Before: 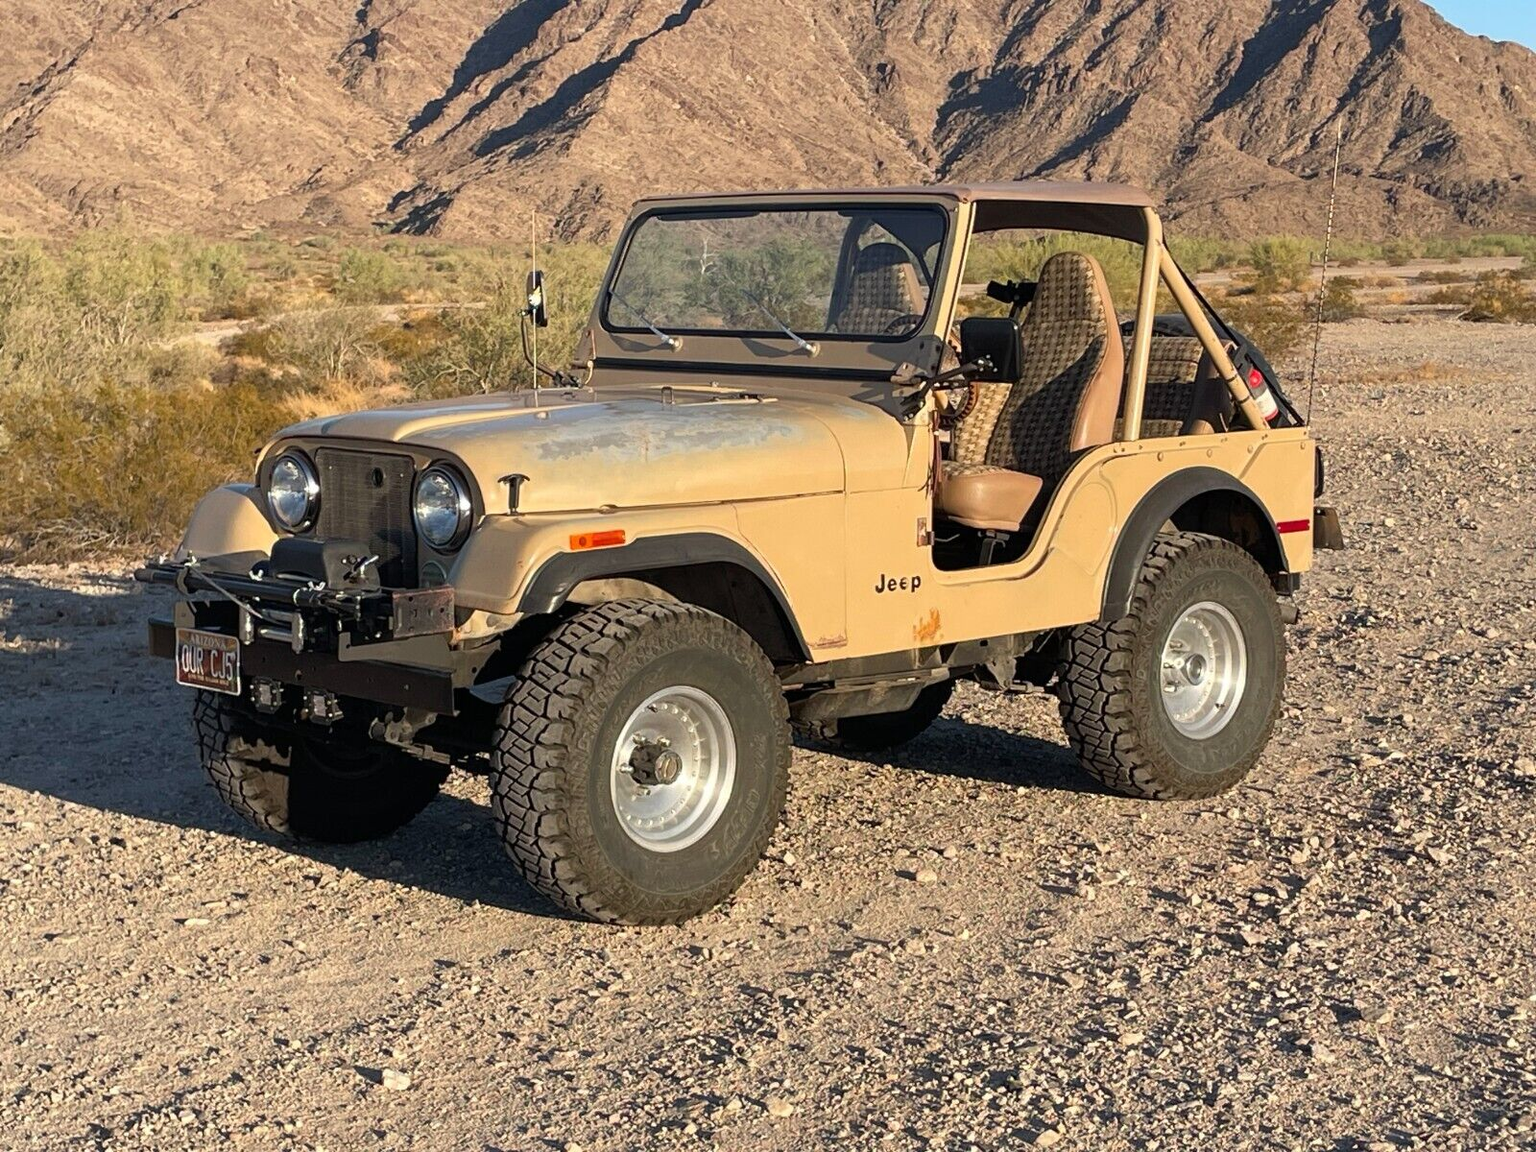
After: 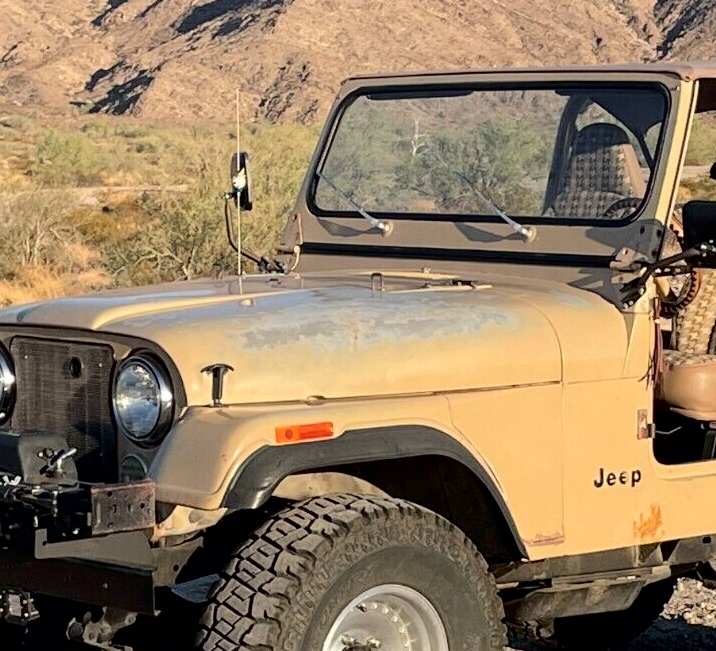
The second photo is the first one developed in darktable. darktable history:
tone curve: curves: ch0 [(0, 0) (0.004, 0) (0.133, 0.076) (0.325, 0.362) (0.879, 0.885) (1, 1)], color space Lab, independent channels, preserve colors none
crop: left 19.913%, top 10.86%, right 35.289%, bottom 34.845%
